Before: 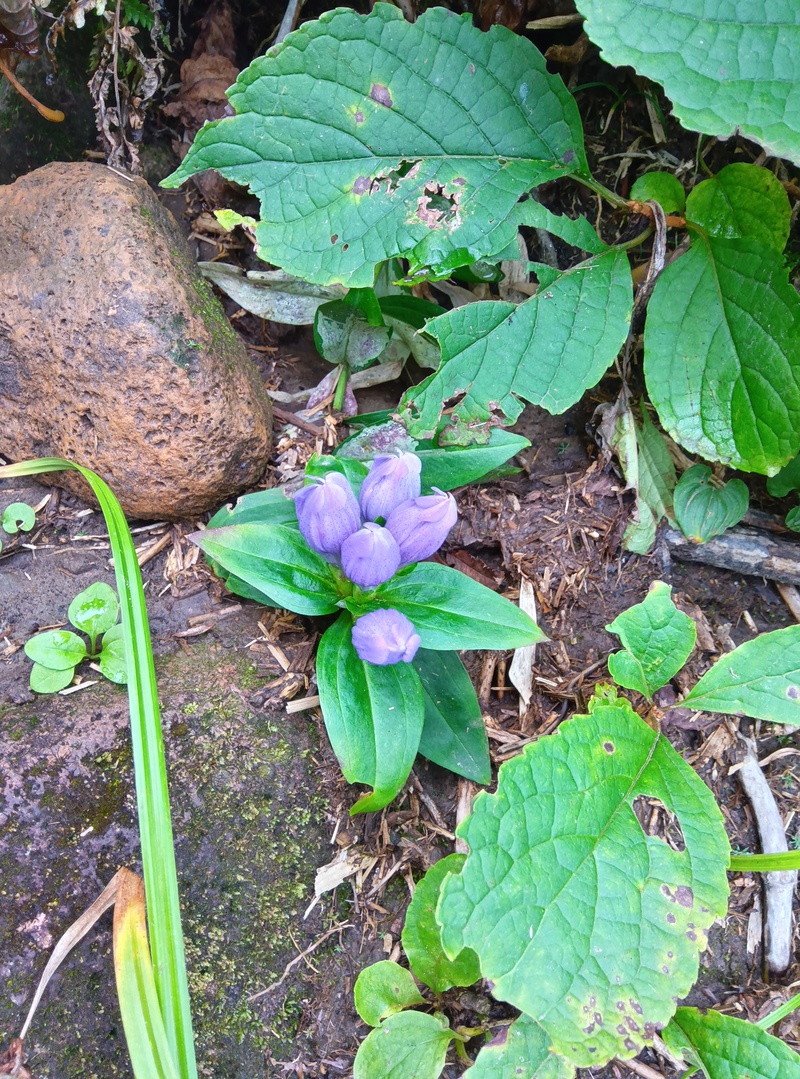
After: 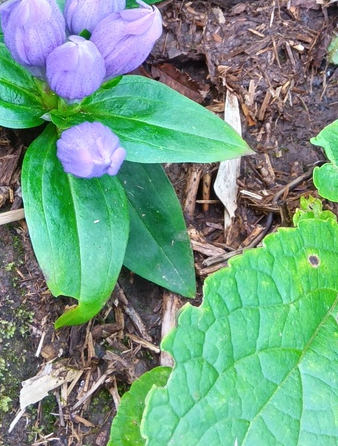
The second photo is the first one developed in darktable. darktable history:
crop: left 36.996%, top 45.173%, right 20.688%, bottom 13.465%
